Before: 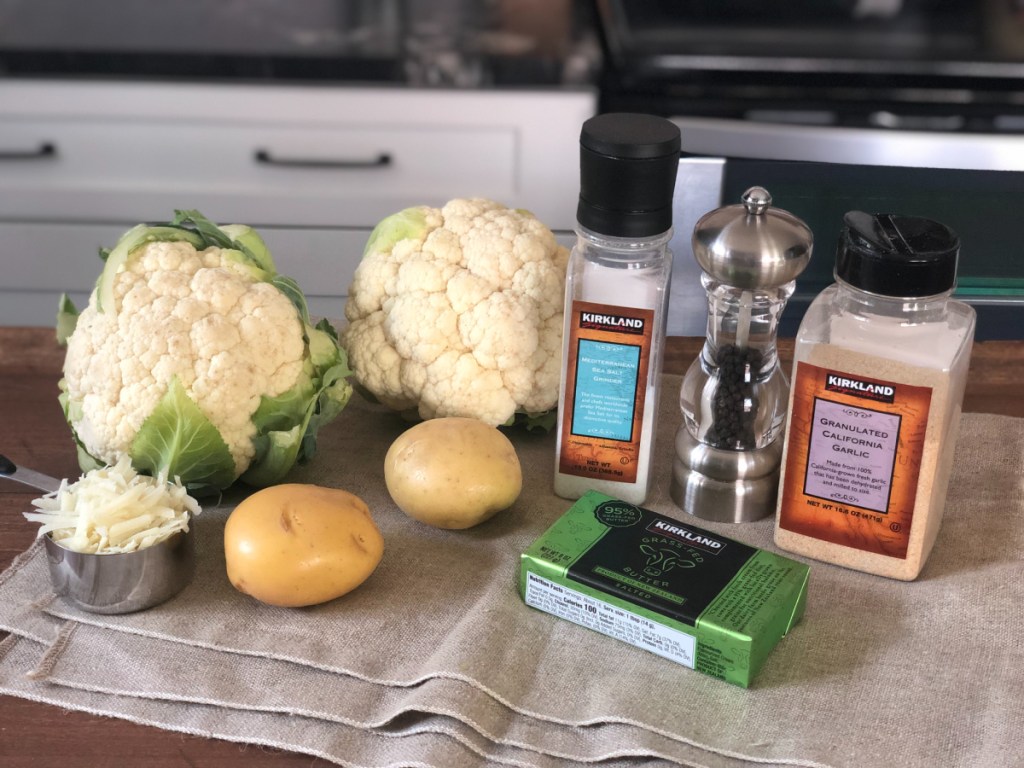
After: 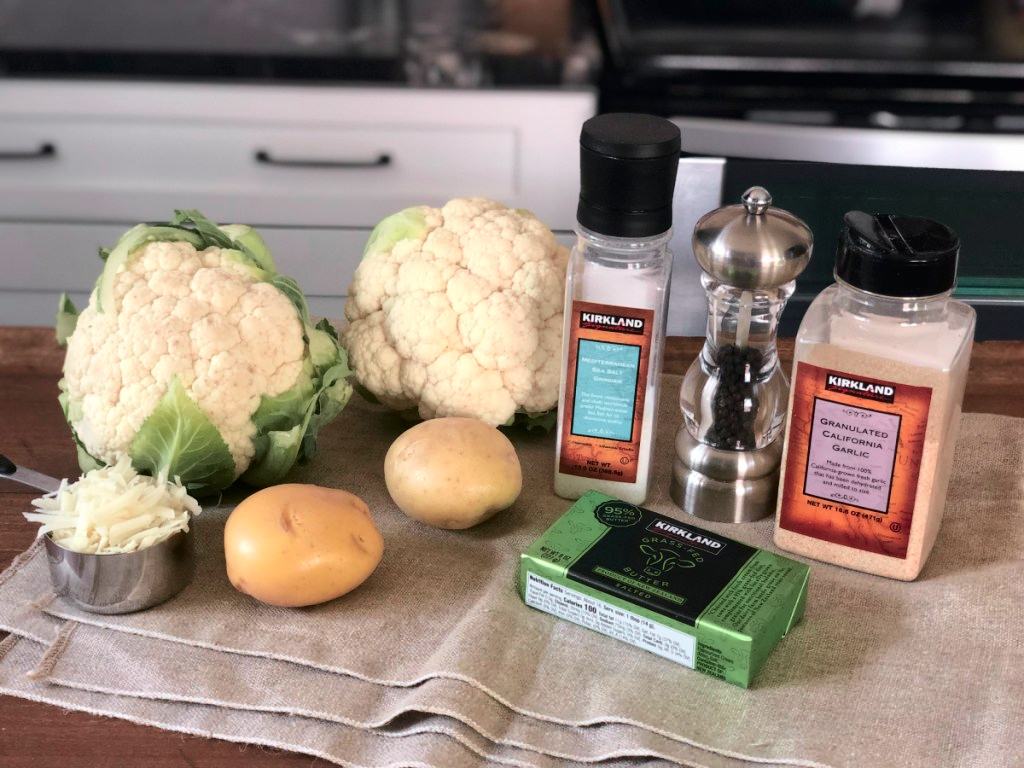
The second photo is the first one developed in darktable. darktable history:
tone curve: curves: ch0 [(0.003, 0) (0.066, 0.023) (0.149, 0.094) (0.264, 0.238) (0.395, 0.401) (0.517, 0.553) (0.716, 0.743) (0.813, 0.846) (1, 1)]; ch1 [(0, 0) (0.164, 0.115) (0.337, 0.332) (0.39, 0.398) (0.464, 0.461) (0.501, 0.5) (0.521, 0.529) (0.571, 0.588) (0.652, 0.681) (0.733, 0.749) (0.811, 0.796) (1, 1)]; ch2 [(0, 0) (0.337, 0.382) (0.464, 0.476) (0.501, 0.502) (0.527, 0.54) (0.556, 0.567) (0.6, 0.59) (0.687, 0.675) (1, 1)], color space Lab, independent channels, preserve colors none
